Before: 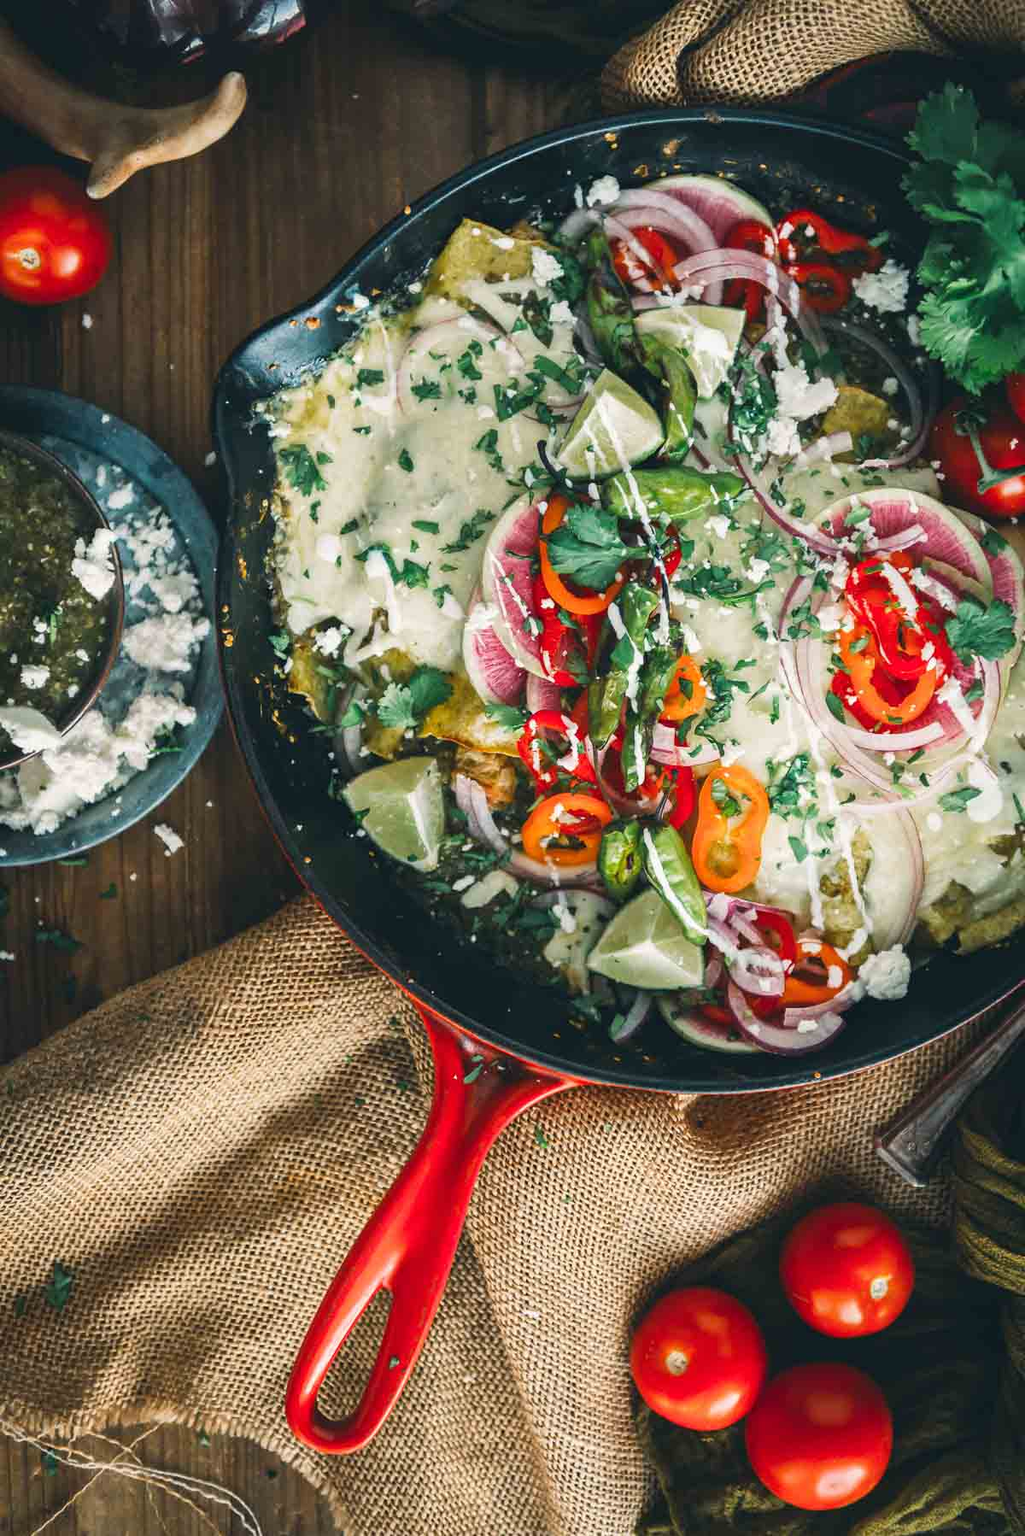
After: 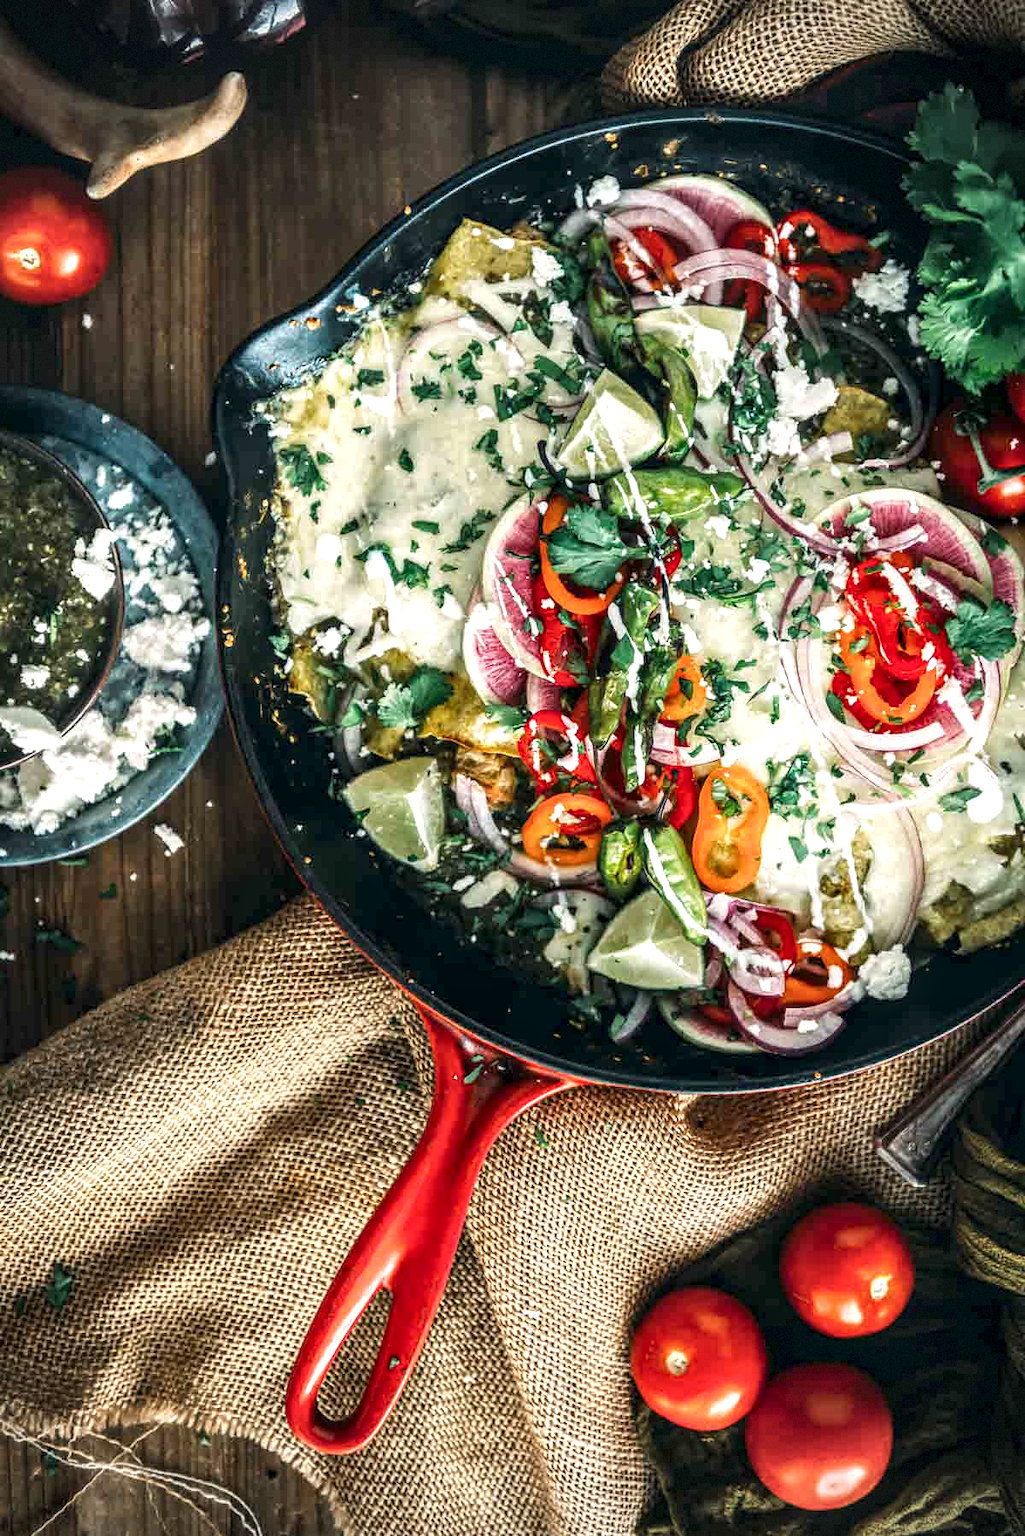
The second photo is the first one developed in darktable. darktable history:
vignetting: brightness -0.401, saturation -0.312, dithering 8-bit output
local contrast: highlights 64%, shadows 54%, detail 169%, midtone range 0.518
